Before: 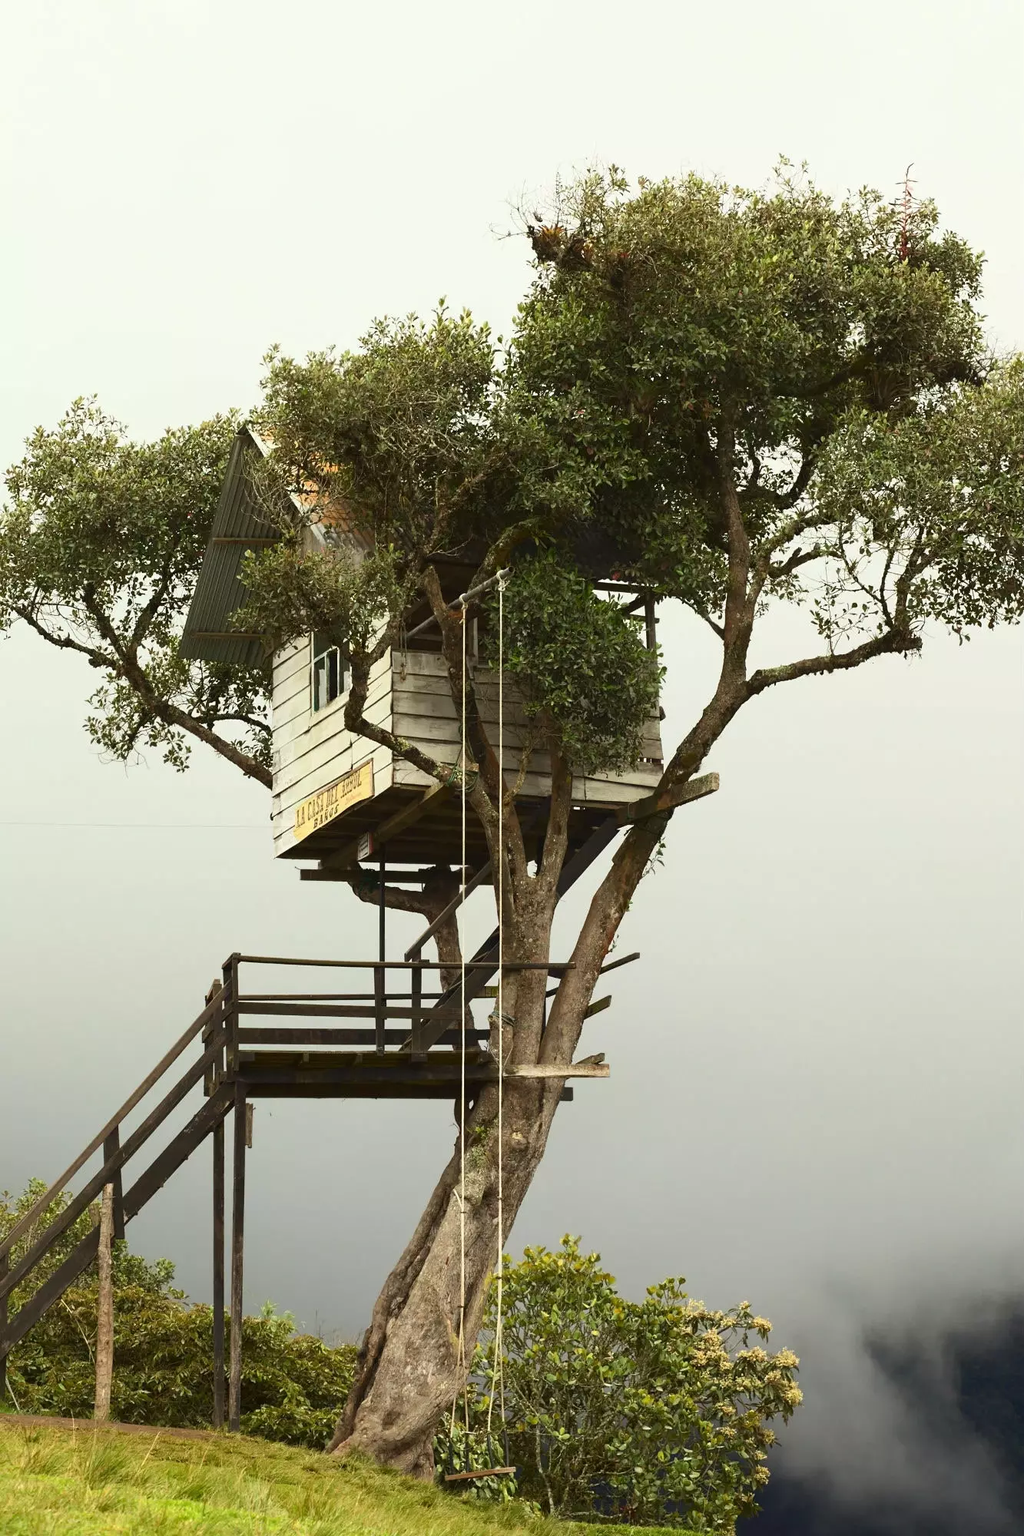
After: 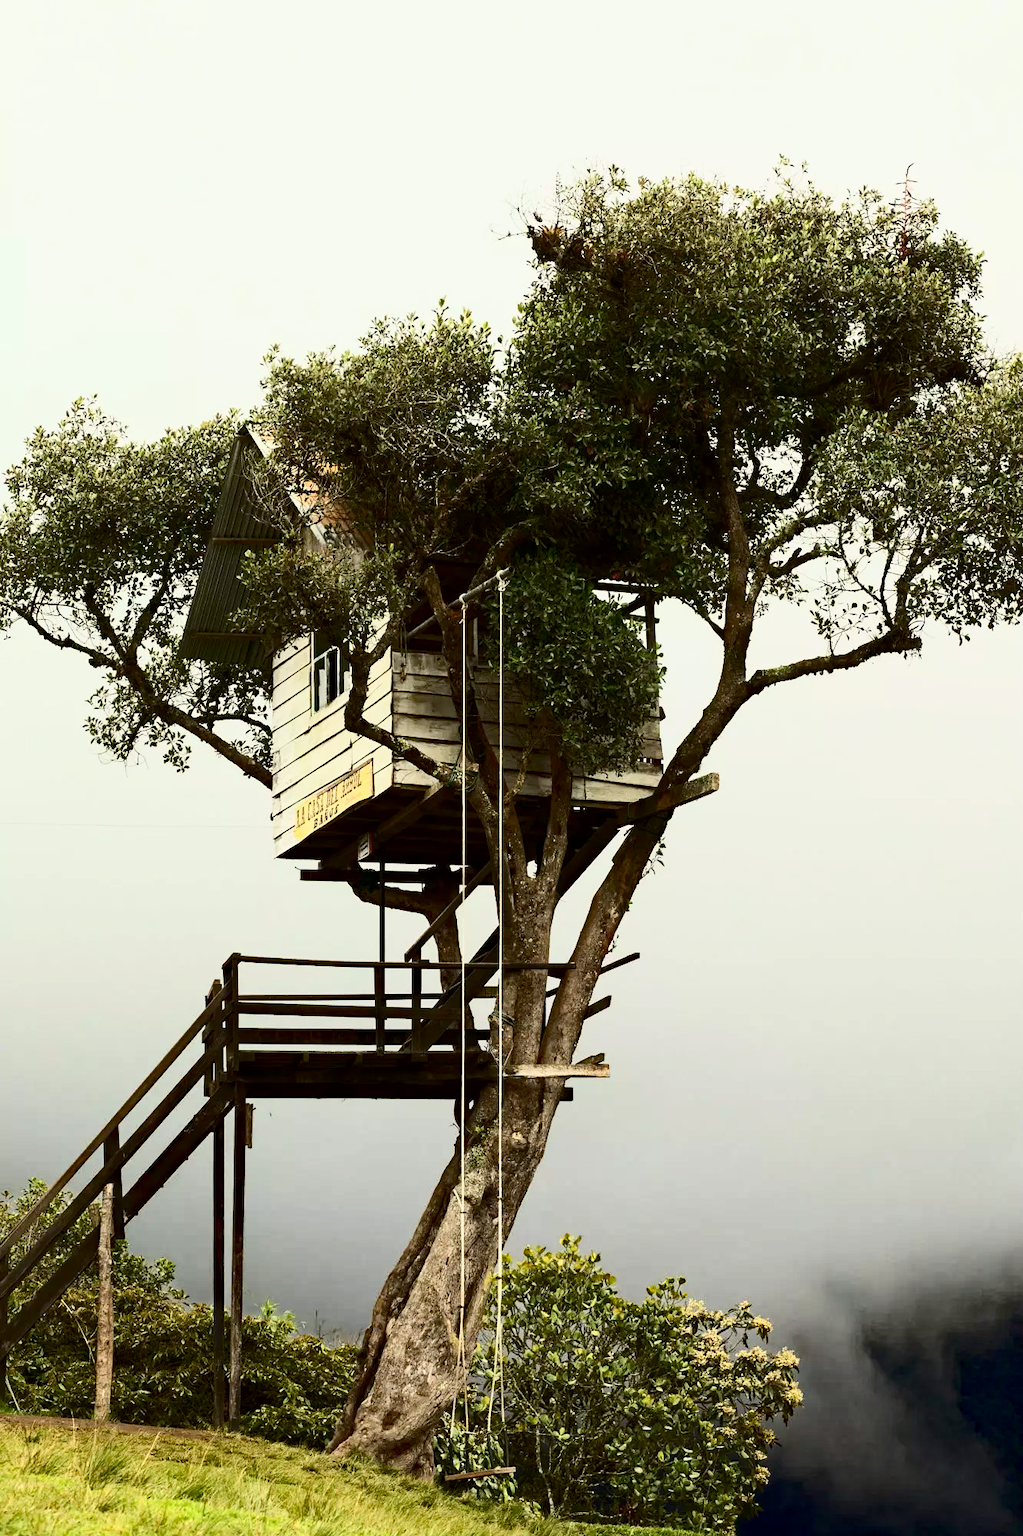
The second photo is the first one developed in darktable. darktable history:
exposure: black level correction 0.006, exposure -0.226 EV, compensate exposure bias true, compensate highlight preservation false
contrast brightness saturation: contrast 0.373, brightness 0.102
haze removal: strength 0.521, distance 0.923, compatibility mode true, adaptive false
